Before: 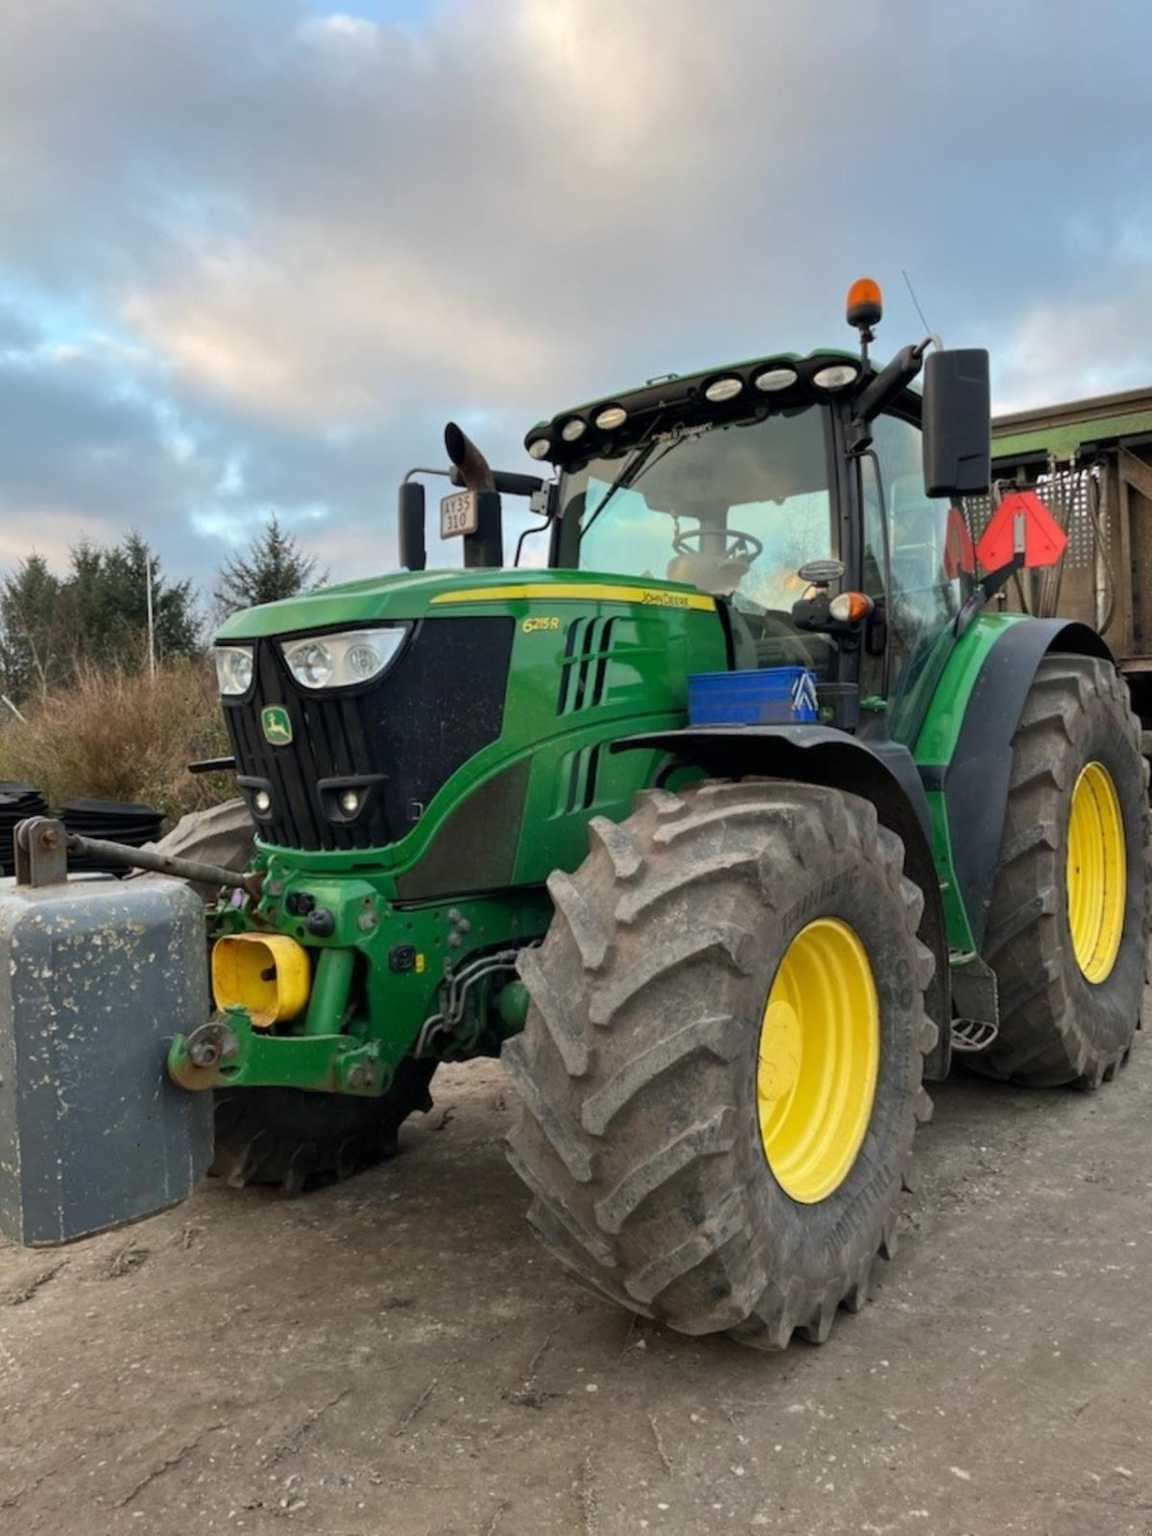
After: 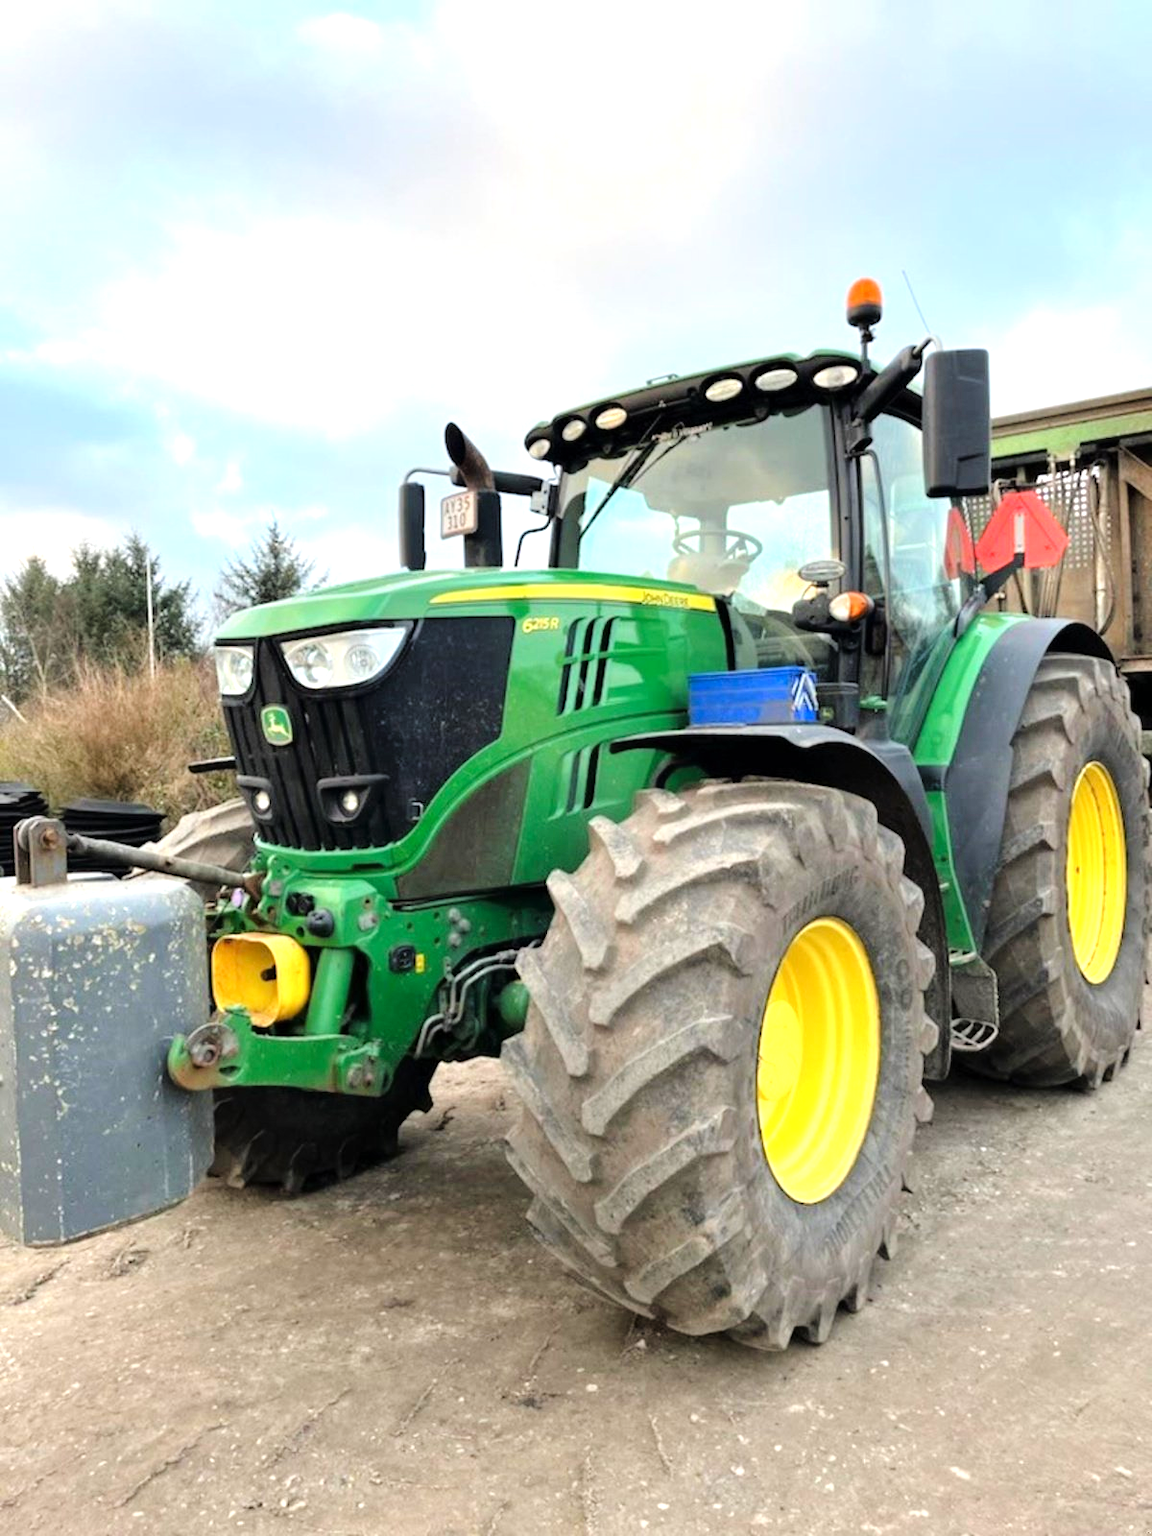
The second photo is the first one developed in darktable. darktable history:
tone curve: curves: ch0 [(0, 0) (0.003, 0.001) (0.011, 0.004) (0.025, 0.013) (0.044, 0.022) (0.069, 0.035) (0.1, 0.053) (0.136, 0.088) (0.177, 0.149) (0.224, 0.213) (0.277, 0.293) (0.335, 0.381) (0.399, 0.463) (0.468, 0.546) (0.543, 0.616) (0.623, 0.693) (0.709, 0.766) (0.801, 0.843) (0.898, 0.921) (1, 1)], color space Lab, linked channels, preserve colors none
shadows and highlights: shadows 11, white point adjustment 1.23, highlights -0.992, soften with gaussian
exposure: exposure 1 EV, compensate highlight preservation false
